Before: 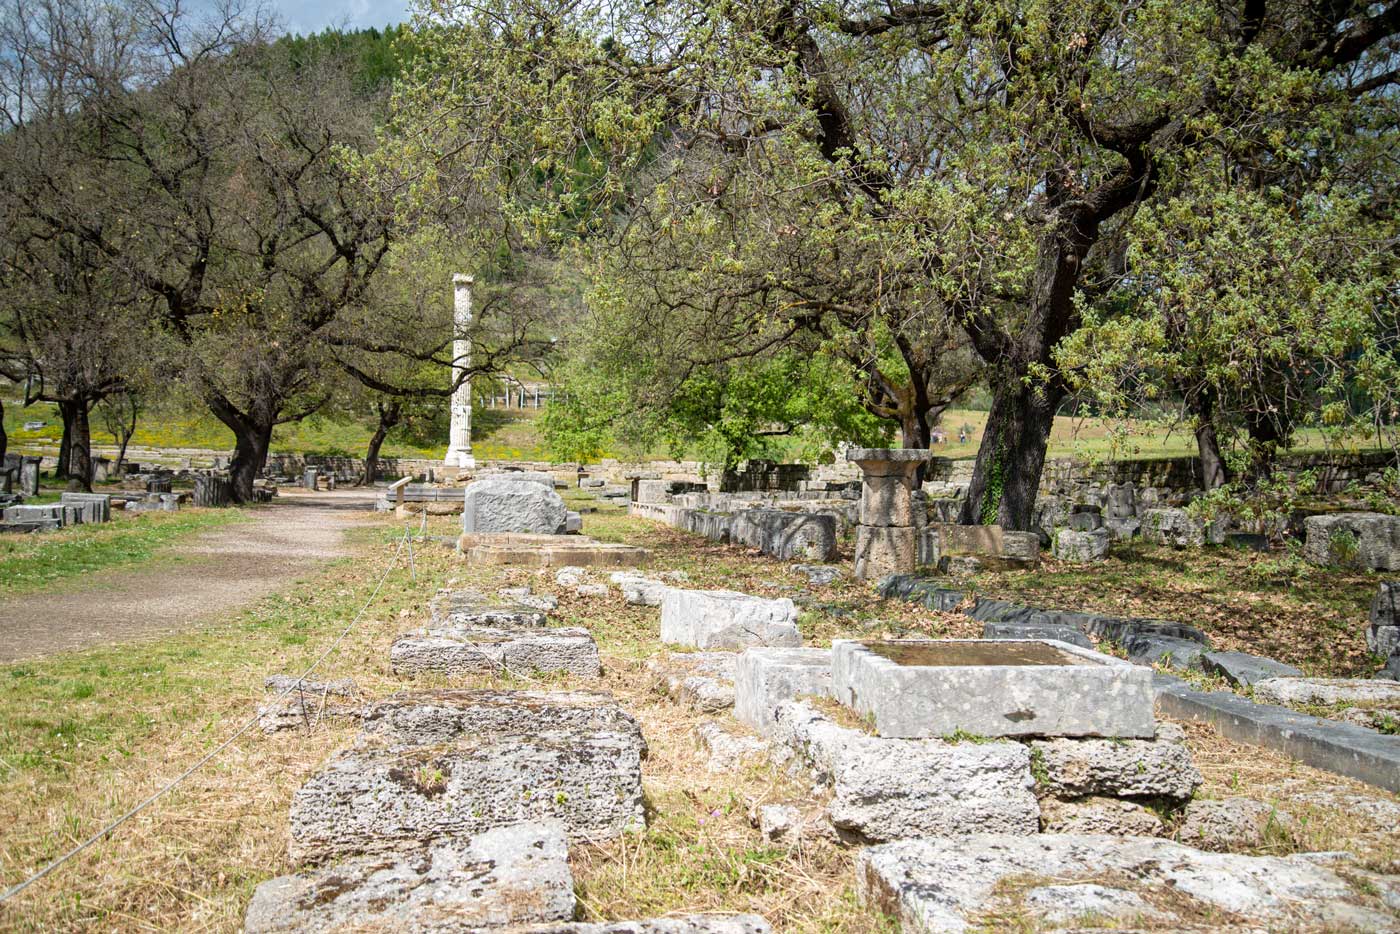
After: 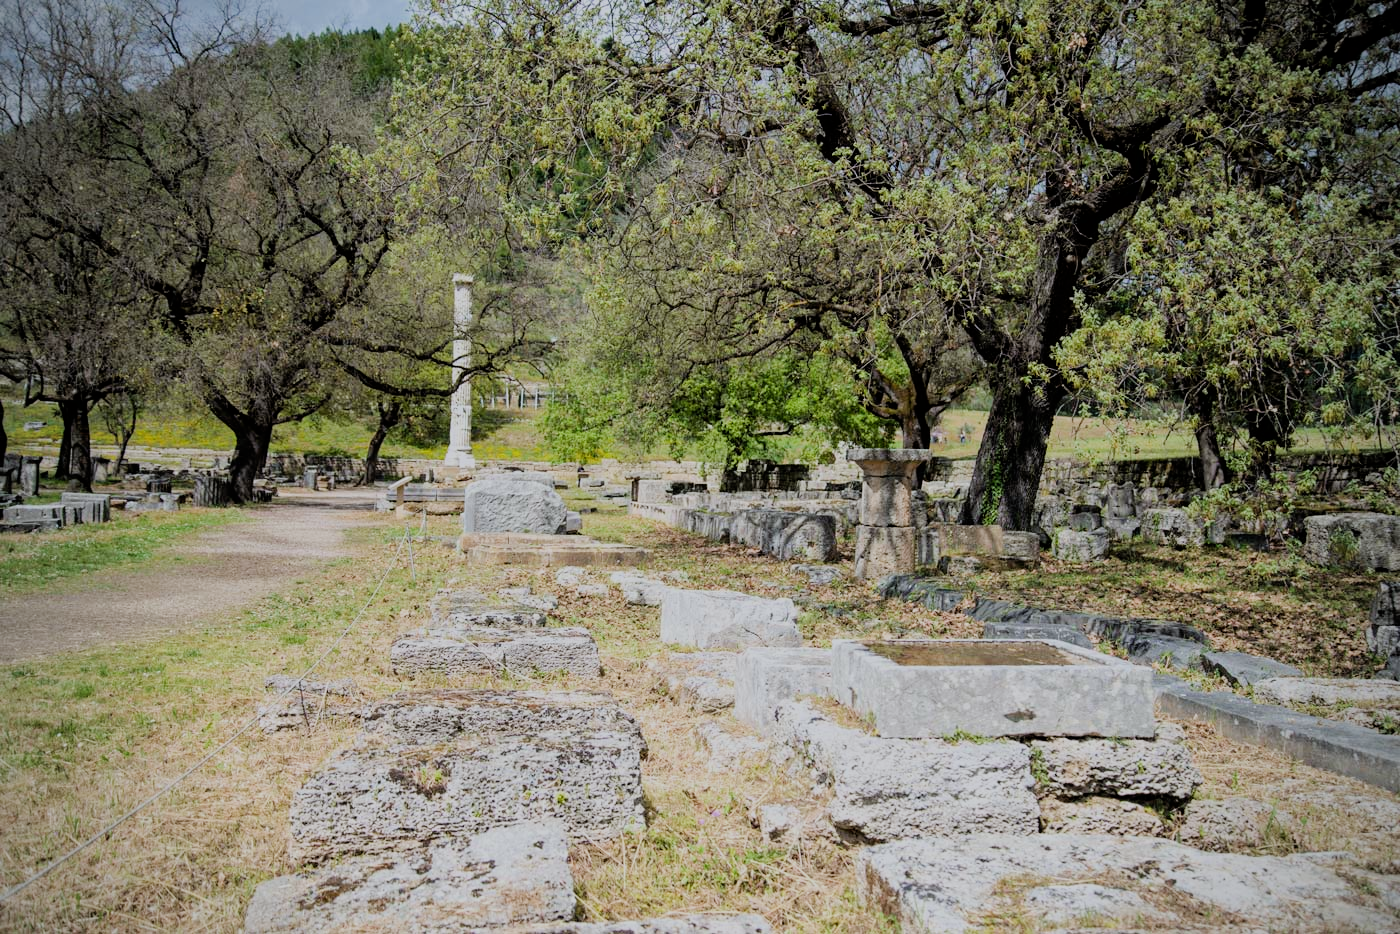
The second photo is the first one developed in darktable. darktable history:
filmic rgb: black relative exposure -6.98 EV, white relative exposure 5.63 EV, hardness 2.86
vignetting: fall-off radius 60.65%
white balance: red 0.98, blue 1.034
